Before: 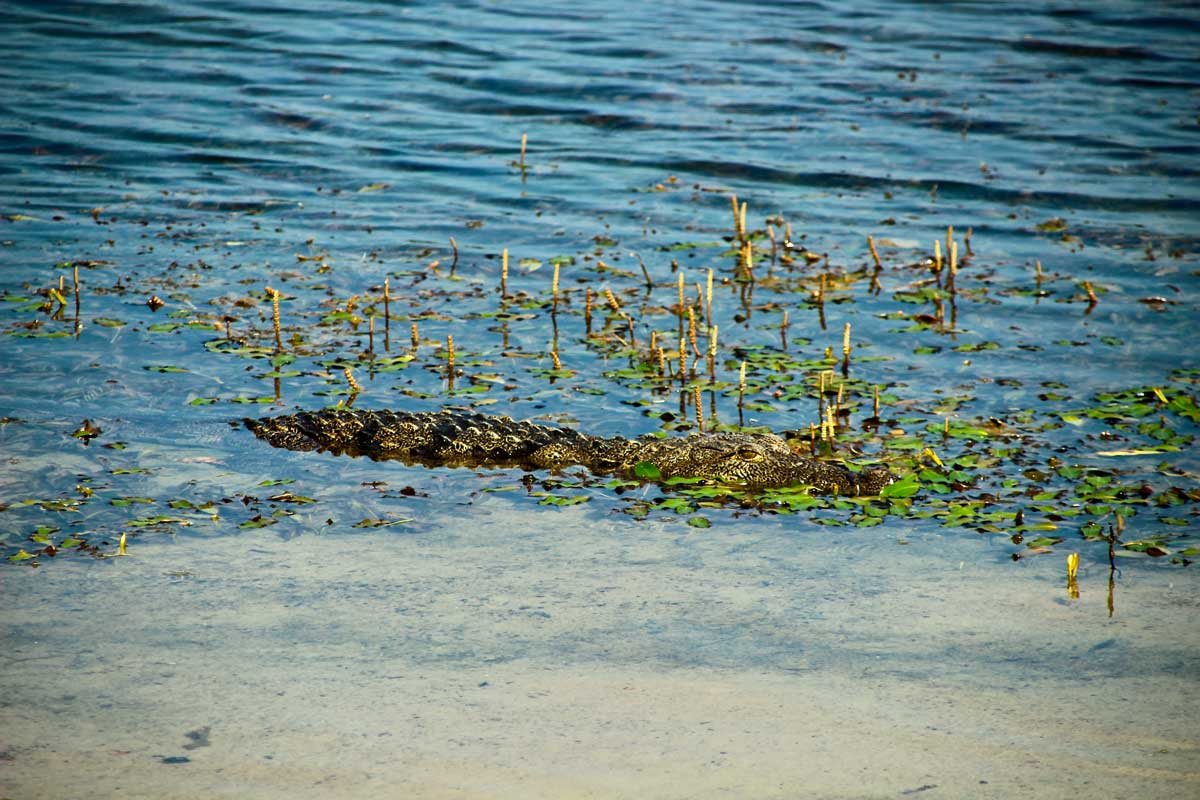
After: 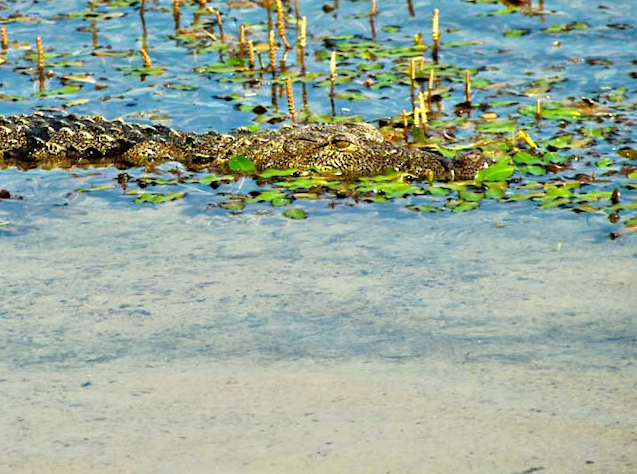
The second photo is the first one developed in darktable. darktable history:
crop: left 34.479%, top 38.822%, right 13.718%, bottom 5.172%
rotate and perspective: rotation -2.29°, automatic cropping off
tone equalizer: -7 EV 0.15 EV, -6 EV 0.6 EV, -5 EV 1.15 EV, -4 EV 1.33 EV, -3 EV 1.15 EV, -2 EV 0.6 EV, -1 EV 0.15 EV, mask exposure compensation -0.5 EV
